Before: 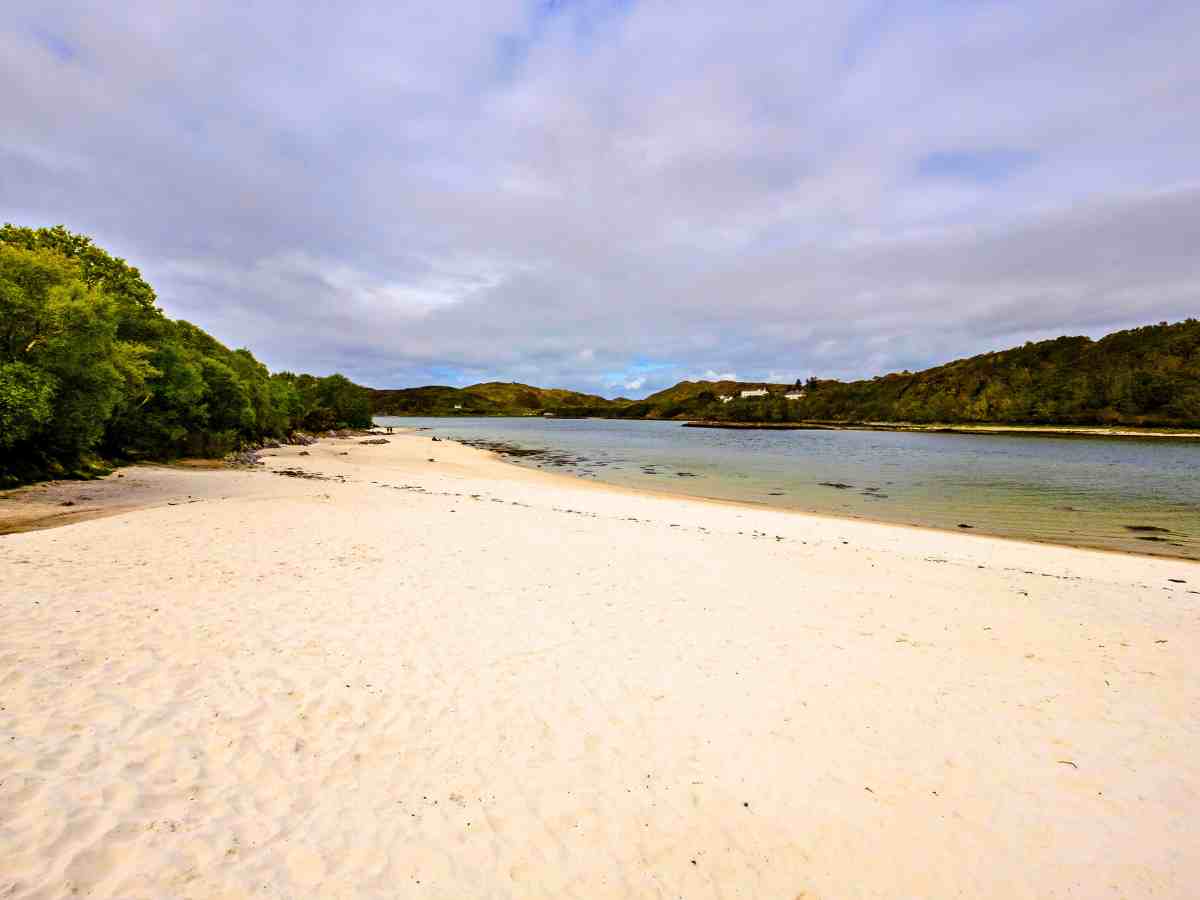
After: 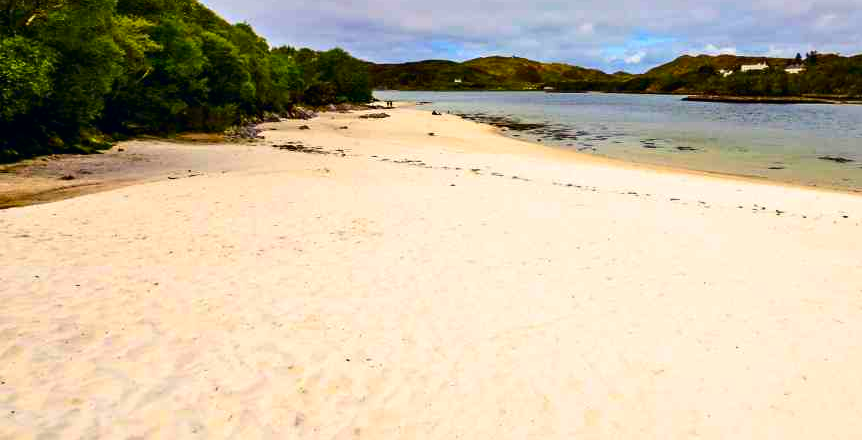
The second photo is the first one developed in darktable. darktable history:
crop: top 36.27%, right 28.15%, bottom 14.839%
color correction: highlights a* 0.246, highlights b* 2.65, shadows a* -1.43, shadows b* -4.31
contrast brightness saturation: contrast 0.132, brightness -0.045, saturation 0.161
